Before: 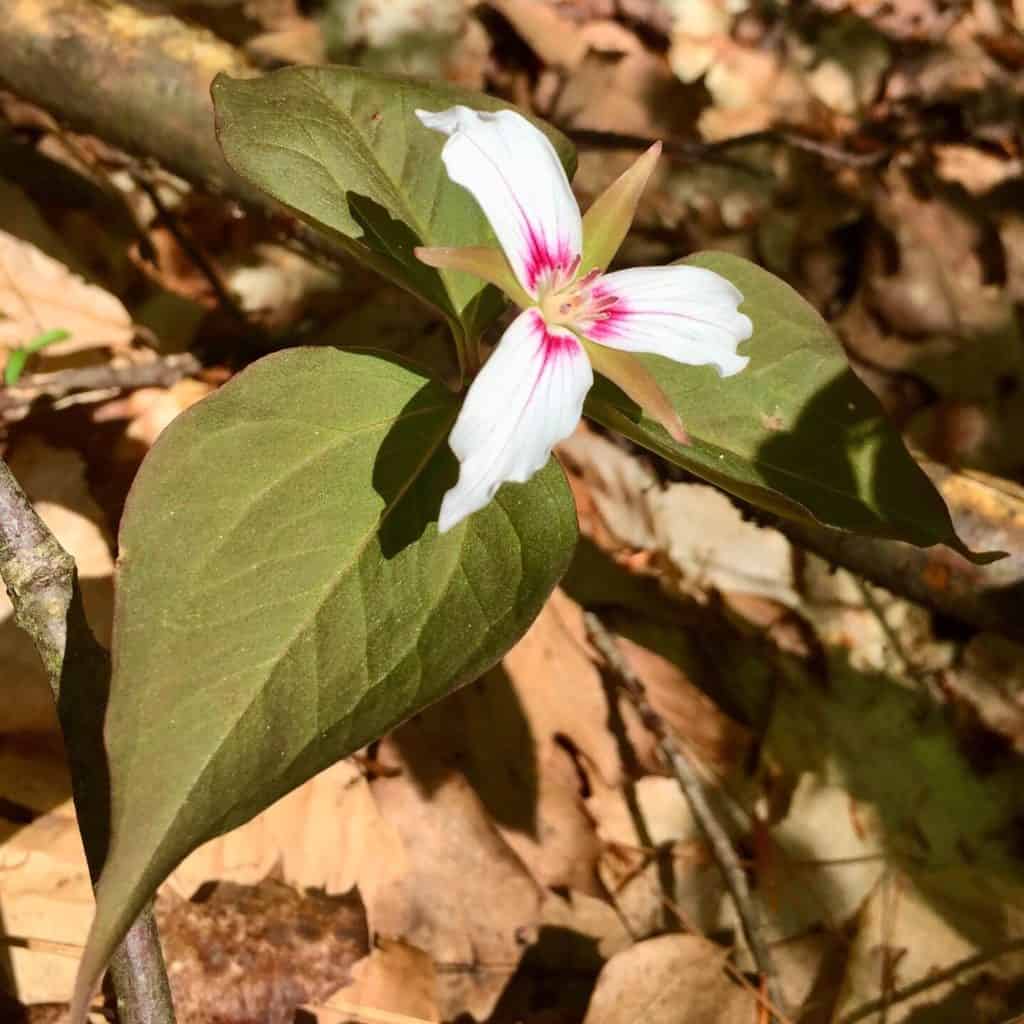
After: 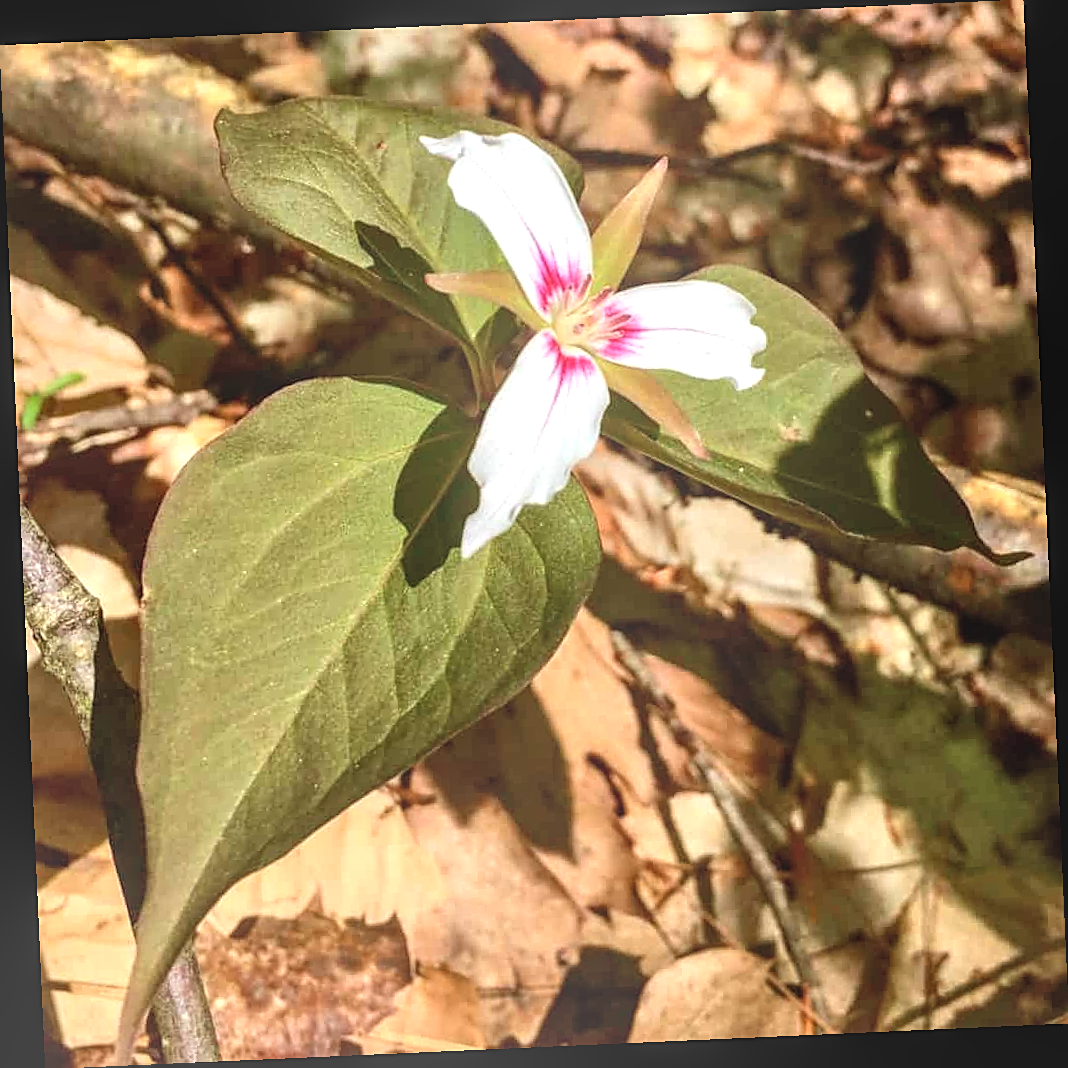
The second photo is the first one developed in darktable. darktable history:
sharpen: on, module defaults
rotate and perspective: rotation -2.56°, automatic cropping off
local contrast: highlights 60%, shadows 60%, detail 160%
bloom: size 40%
